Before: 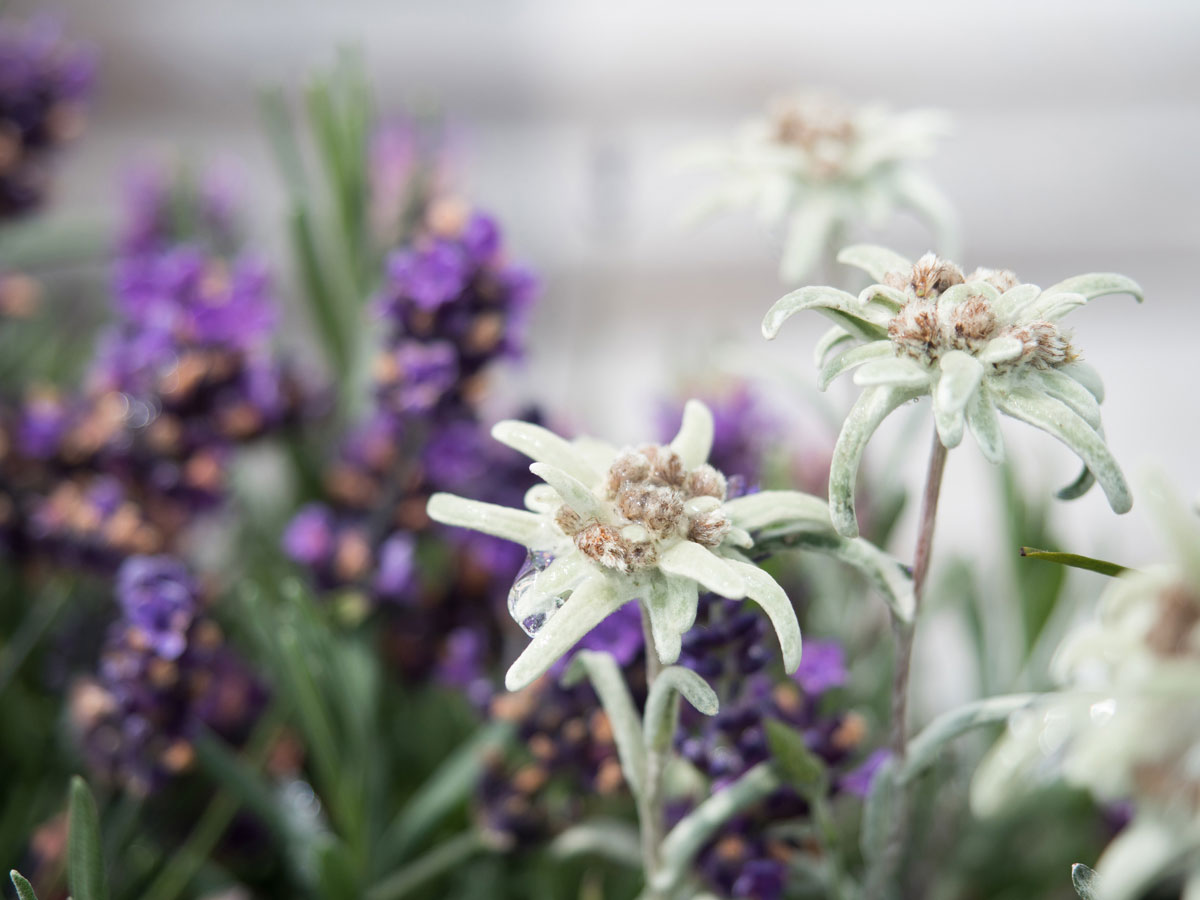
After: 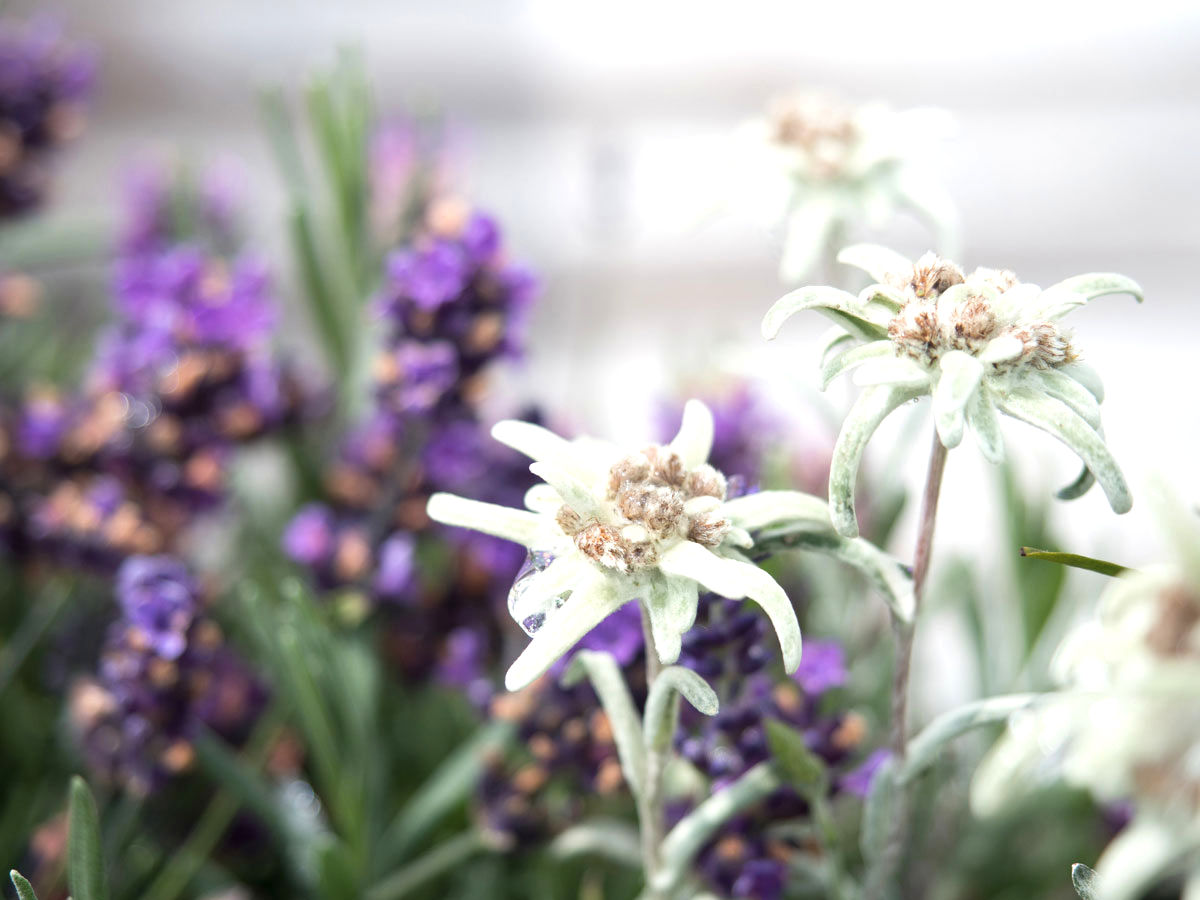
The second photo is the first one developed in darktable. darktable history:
exposure: exposure 0.481 EV, compensate highlight preservation false
